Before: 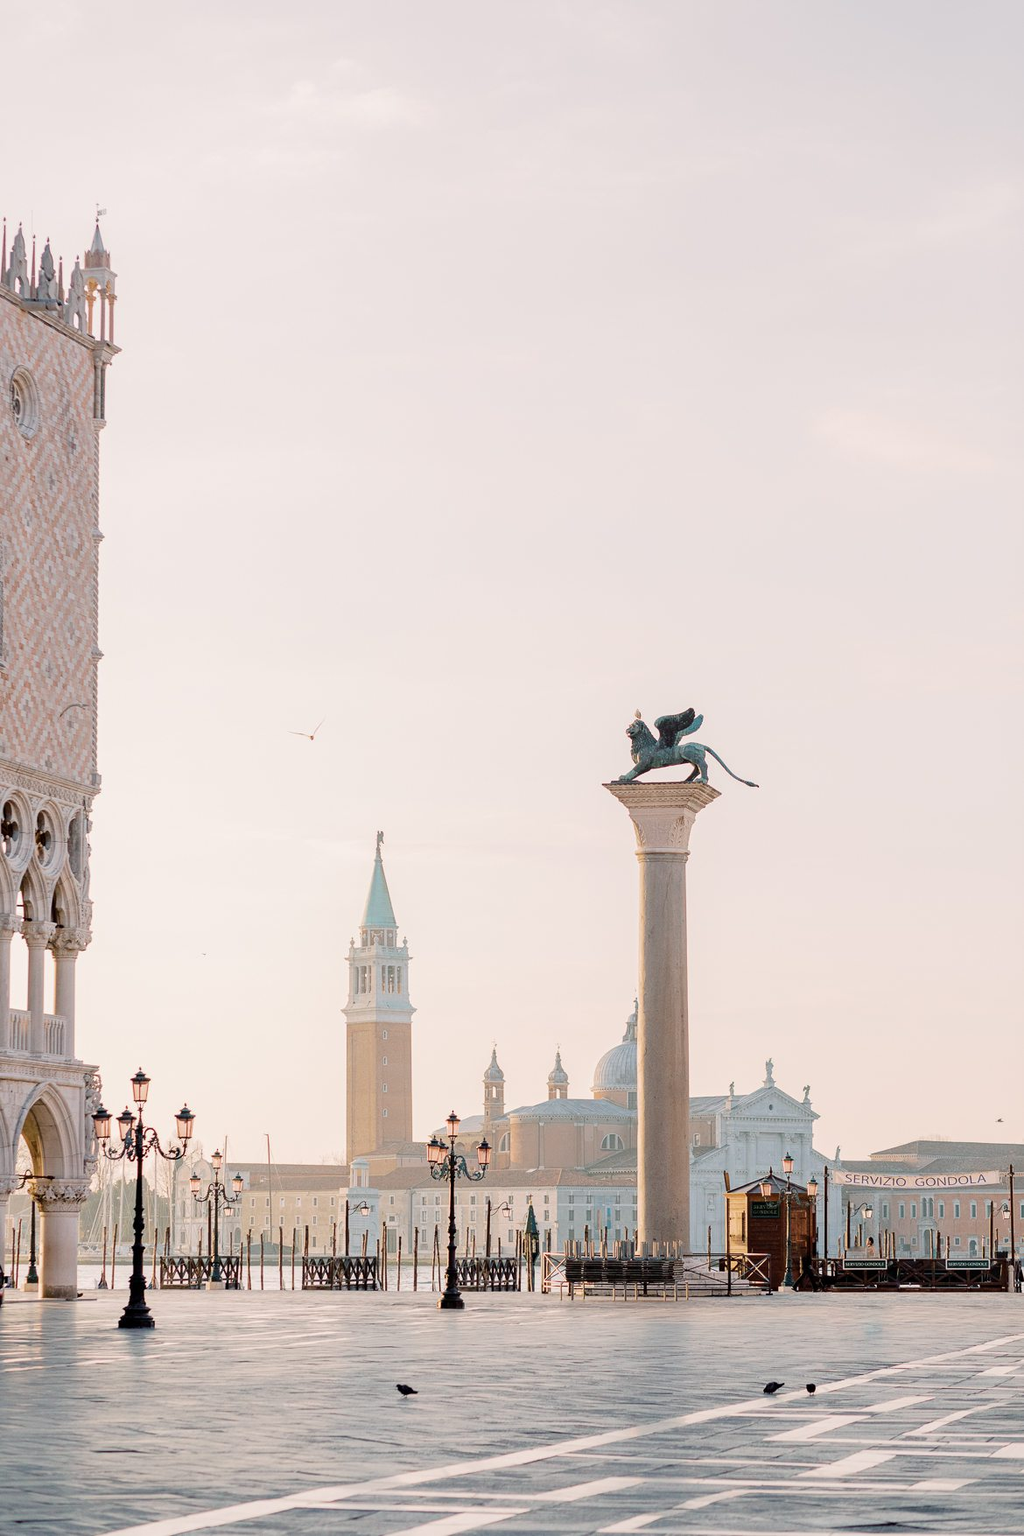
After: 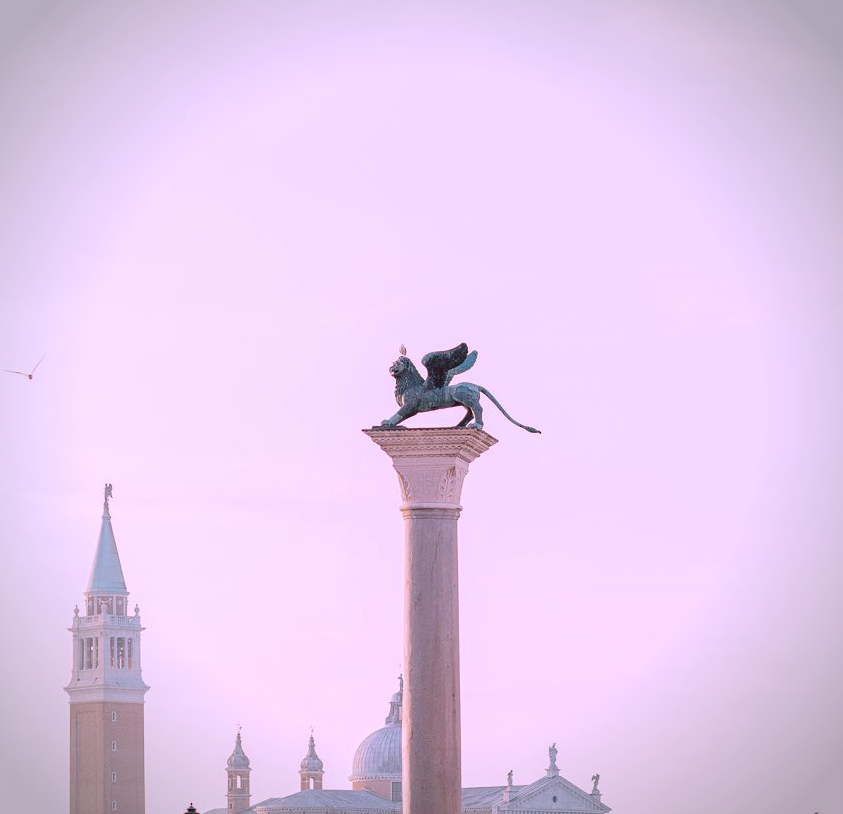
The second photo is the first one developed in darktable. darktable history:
color correction: highlights a* 15.07, highlights b* -25.43
vignetting: unbound false
crop and rotate: left 27.891%, top 26.572%, bottom 27.006%
